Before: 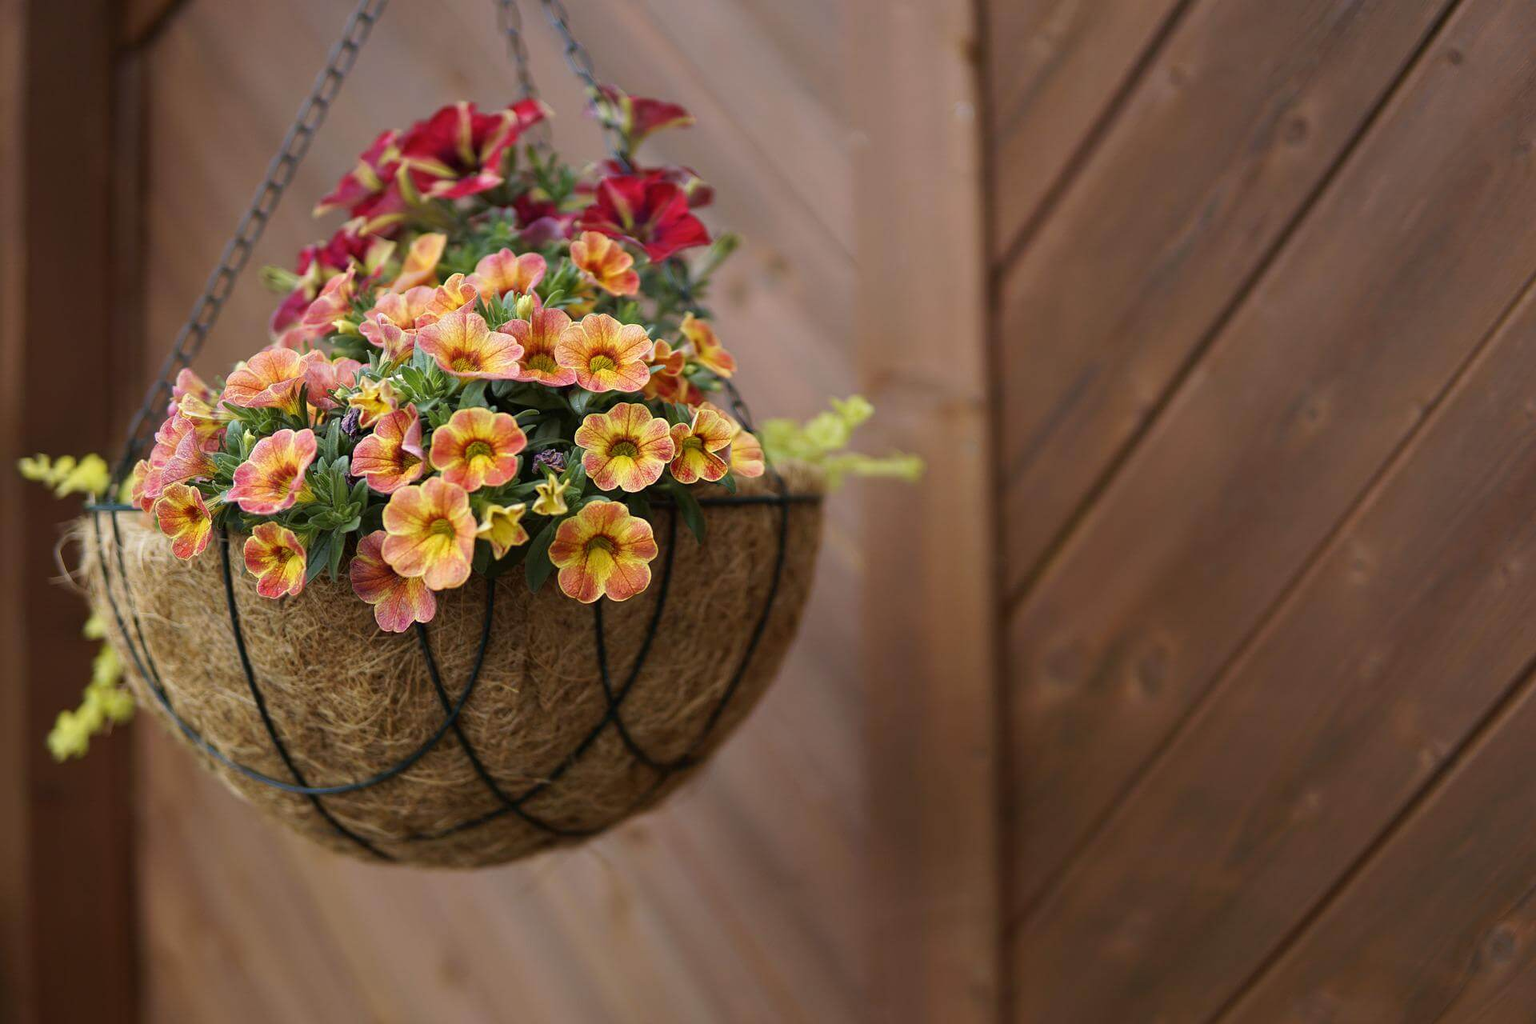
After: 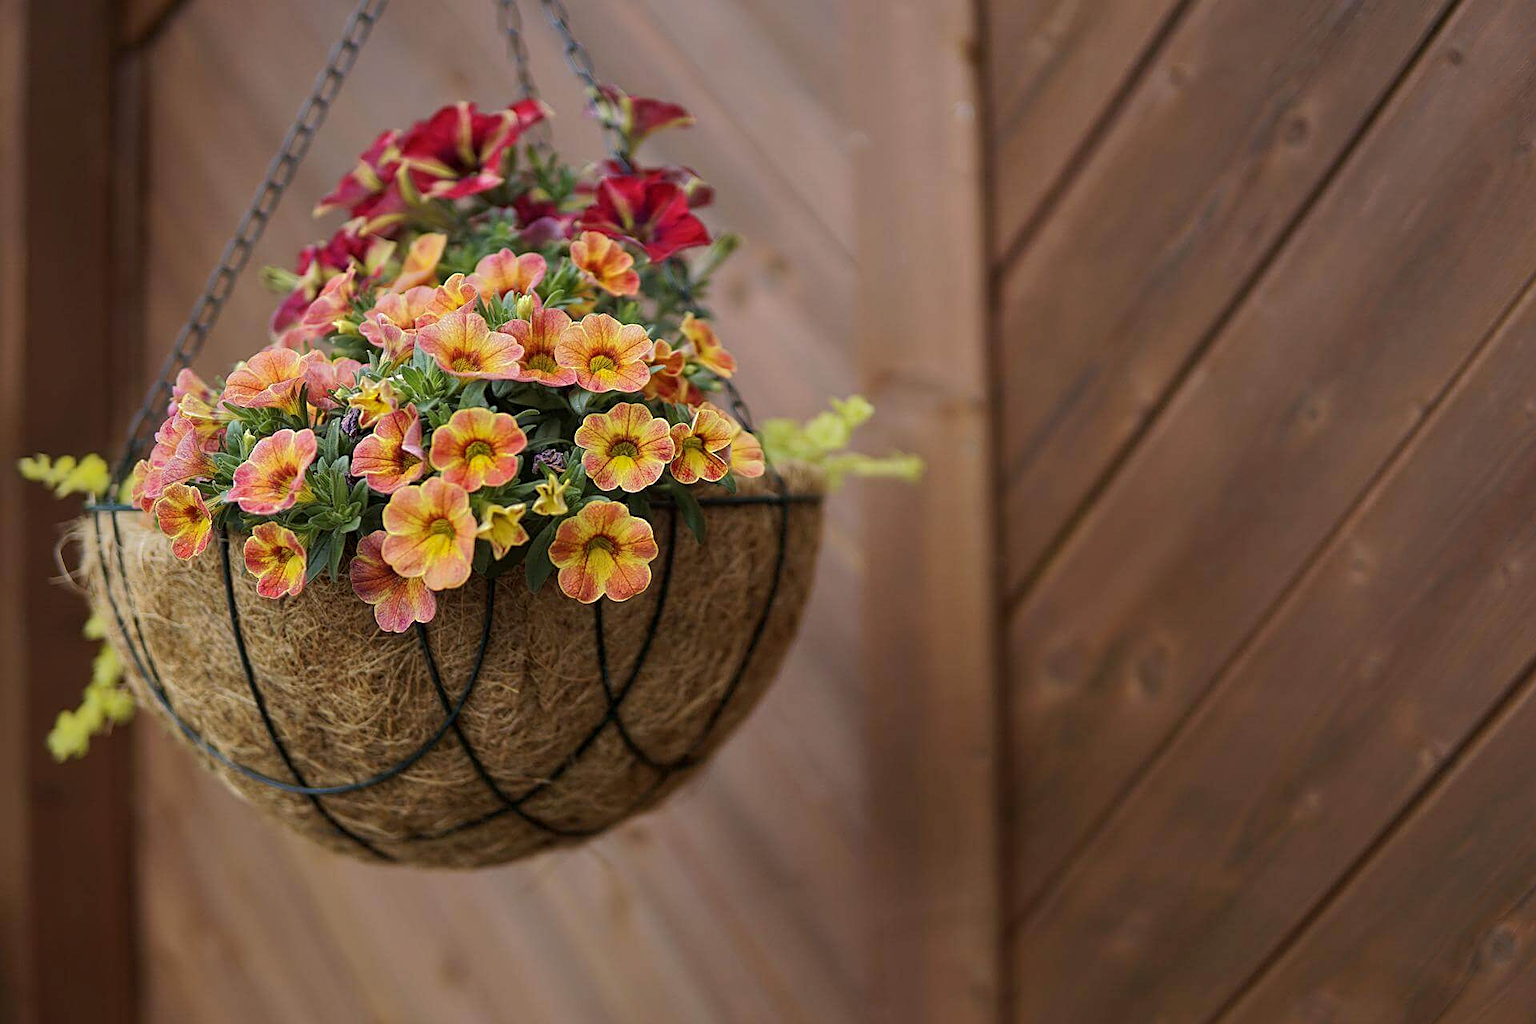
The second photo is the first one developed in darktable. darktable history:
bloom: size 13.65%, threshold 98.39%, strength 4.82%
local contrast: highlights 100%, shadows 100%, detail 120%, midtone range 0.2
sharpen: on, module defaults
shadows and highlights: shadows 25, highlights -70
